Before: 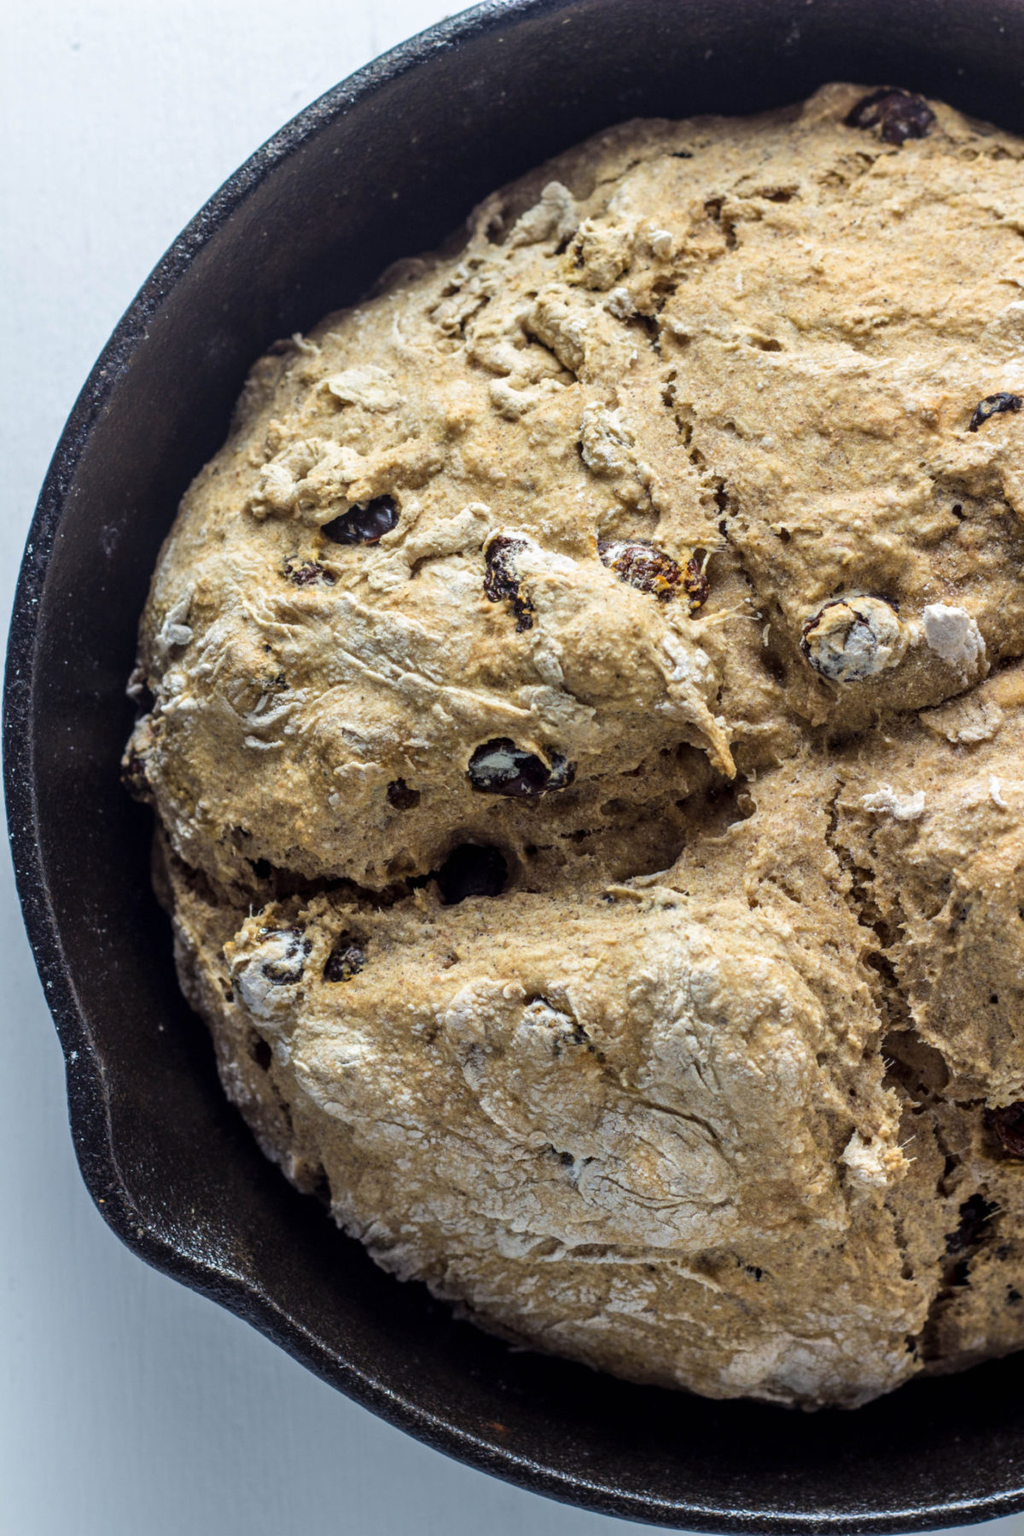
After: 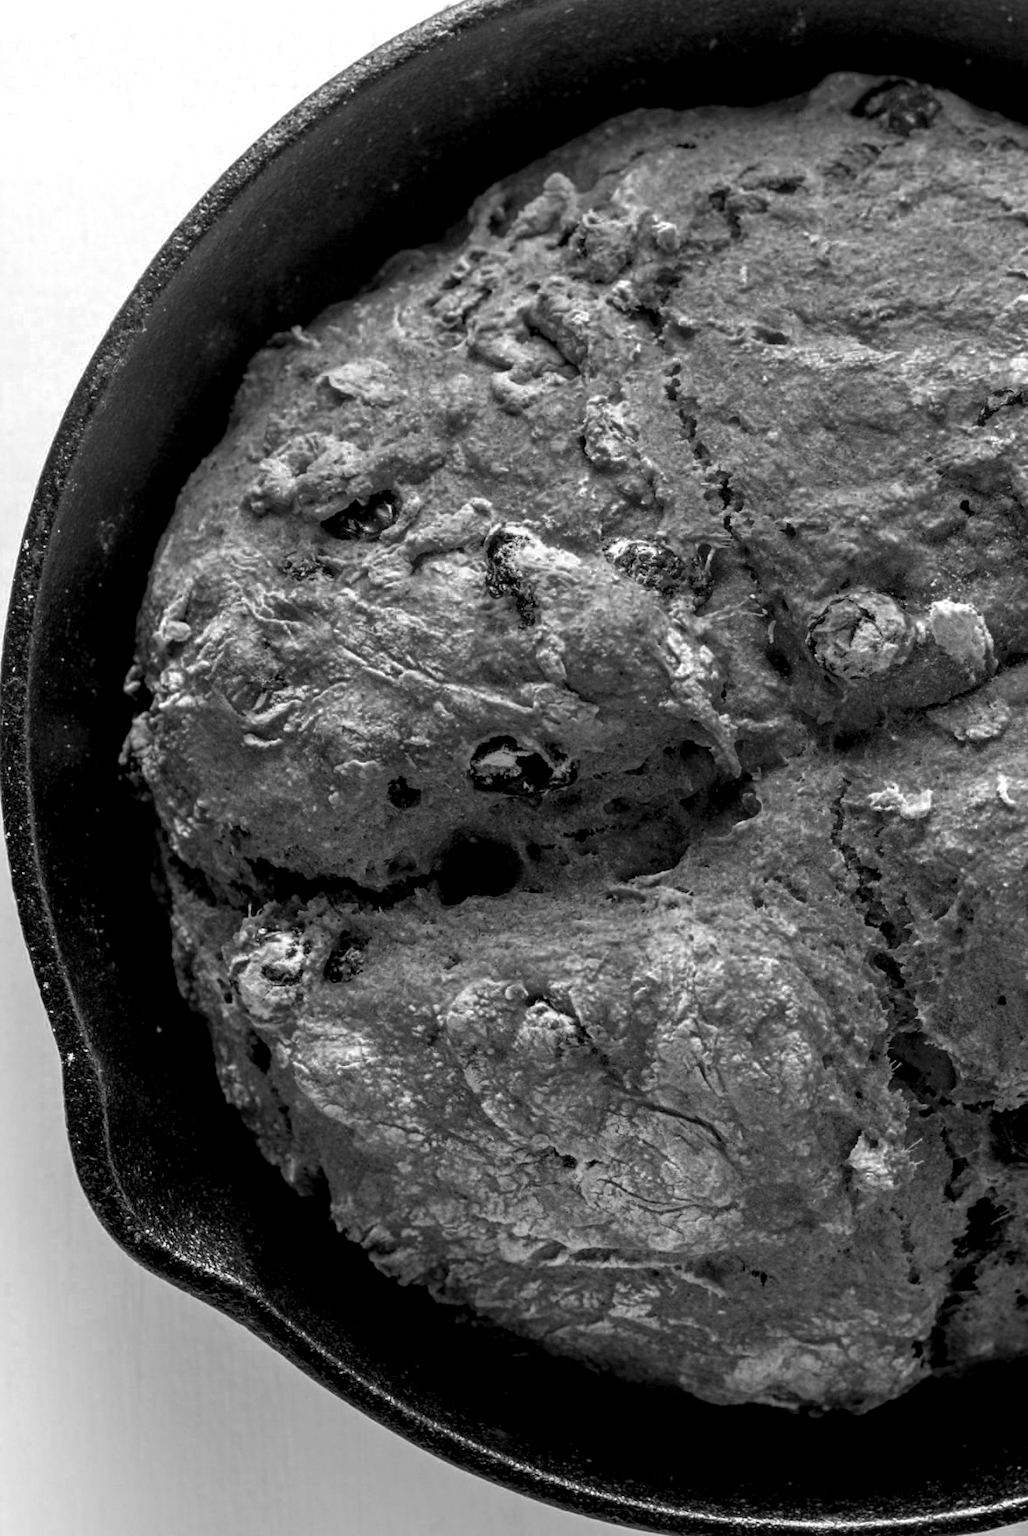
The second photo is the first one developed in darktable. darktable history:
crop: left 0.472%, top 0.739%, right 0.207%, bottom 0.442%
color zones: curves: ch0 [(0.287, 0.048) (0.493, 0.484) (0.737, 0.816)]; ch1 [(0, 0) (0.143, 0) (0.286, 0) (0.429, 0) (0.571, 0) (0.714, 0) (0.857, 0)]
exposure: black level correction 0.009, exposure 0.016 EV, compensate highlight preservation false
